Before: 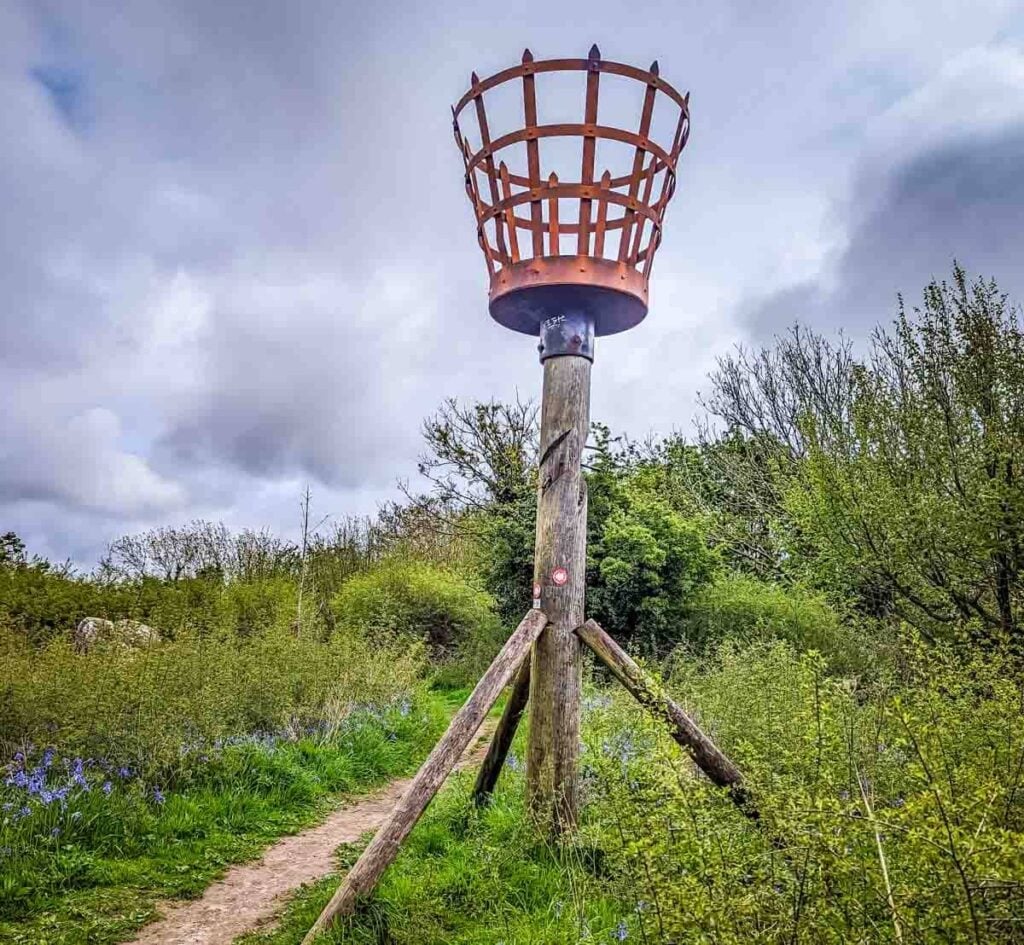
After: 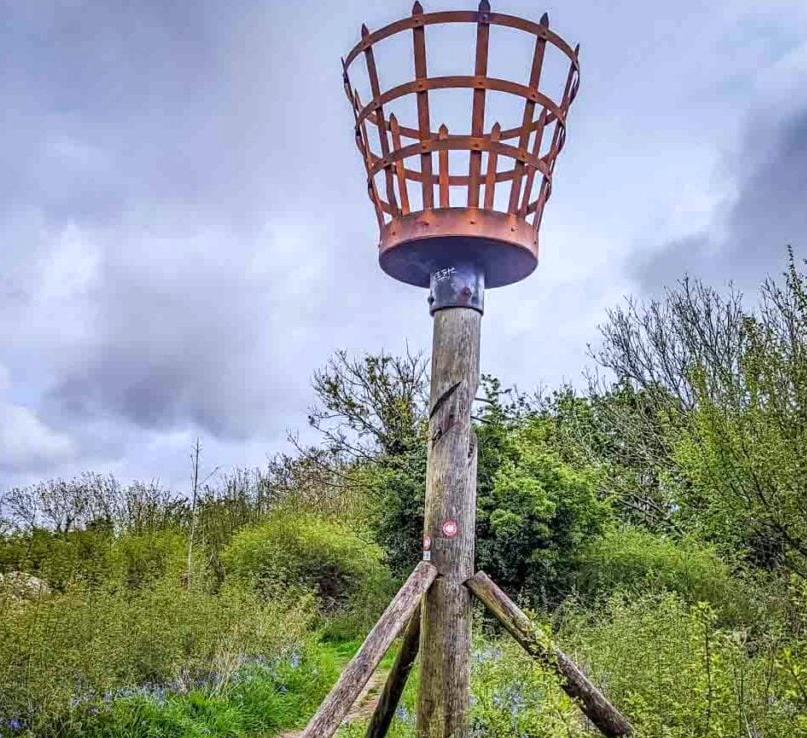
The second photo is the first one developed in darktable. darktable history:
crop and rotate: left 10.77%, top 5.1%, right 10.41%, bottom 16.76%
white balance: red 0.976, blue 1.04
